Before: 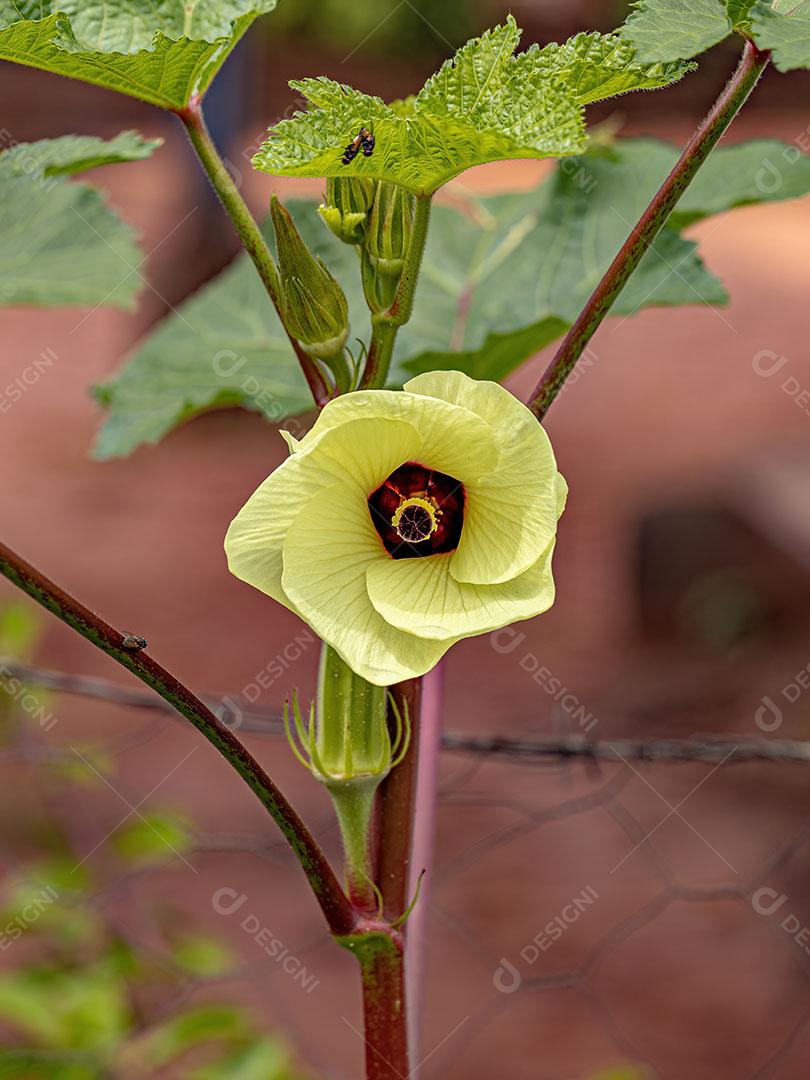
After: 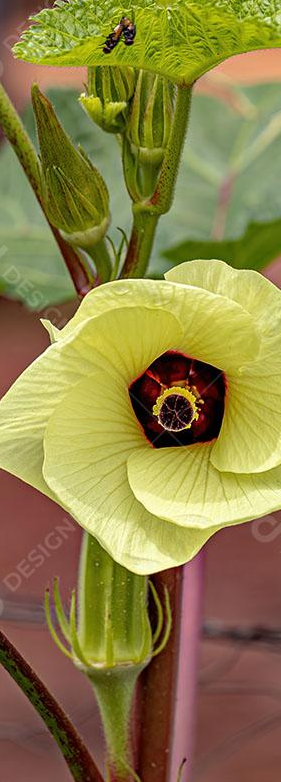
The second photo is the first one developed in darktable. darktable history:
crop and rotate: left 29.608%, top 10.289%, right 35.659%, bottom 17.282%
